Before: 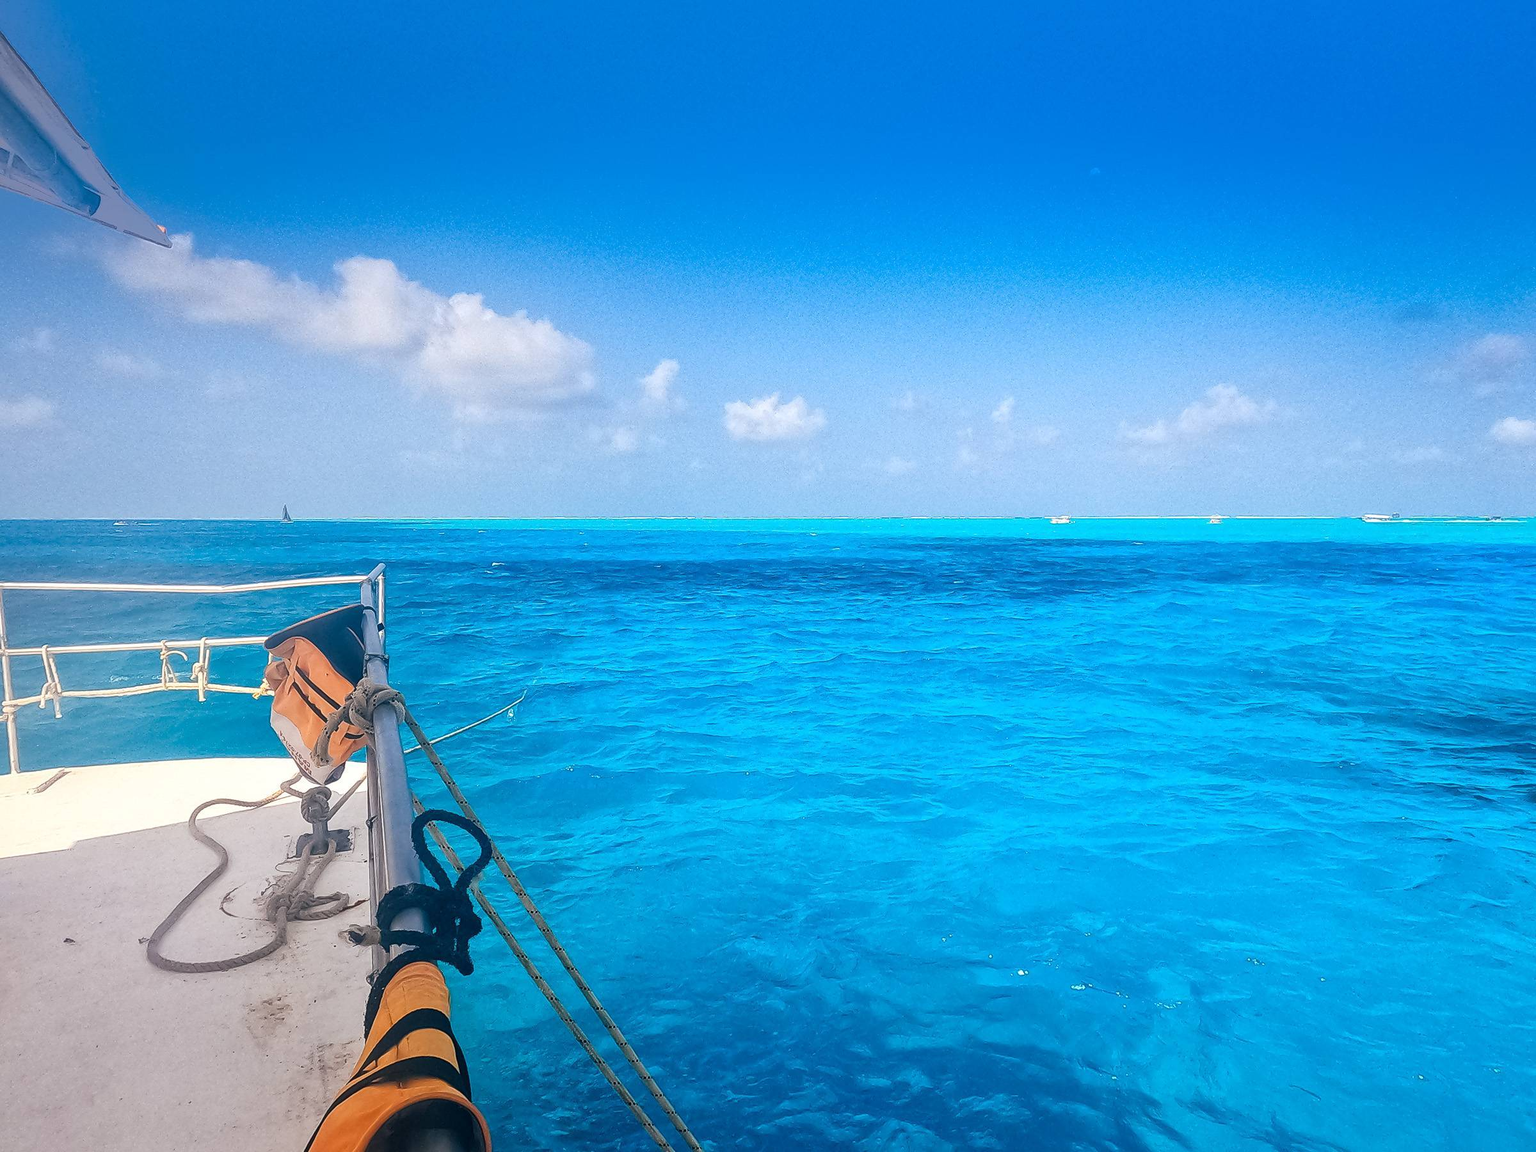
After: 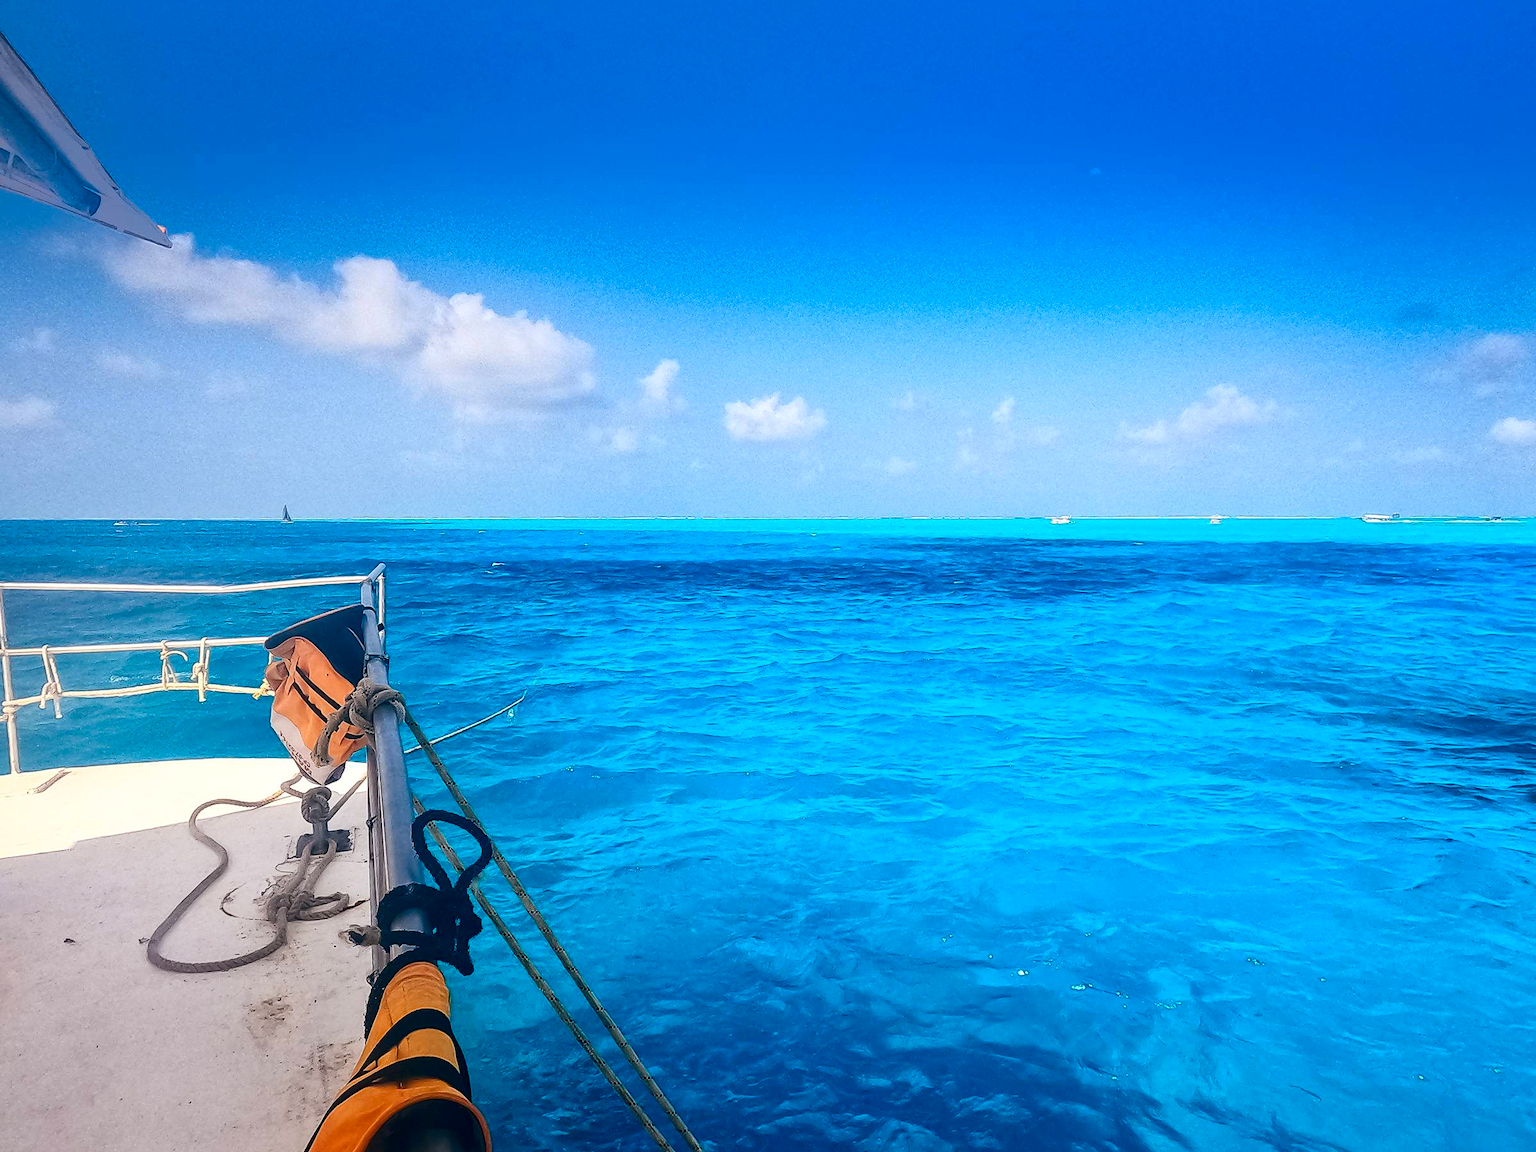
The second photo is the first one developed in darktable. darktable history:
contrast brightness saturation: contrast 0.186, brightness -0.113, saturation 0.211
